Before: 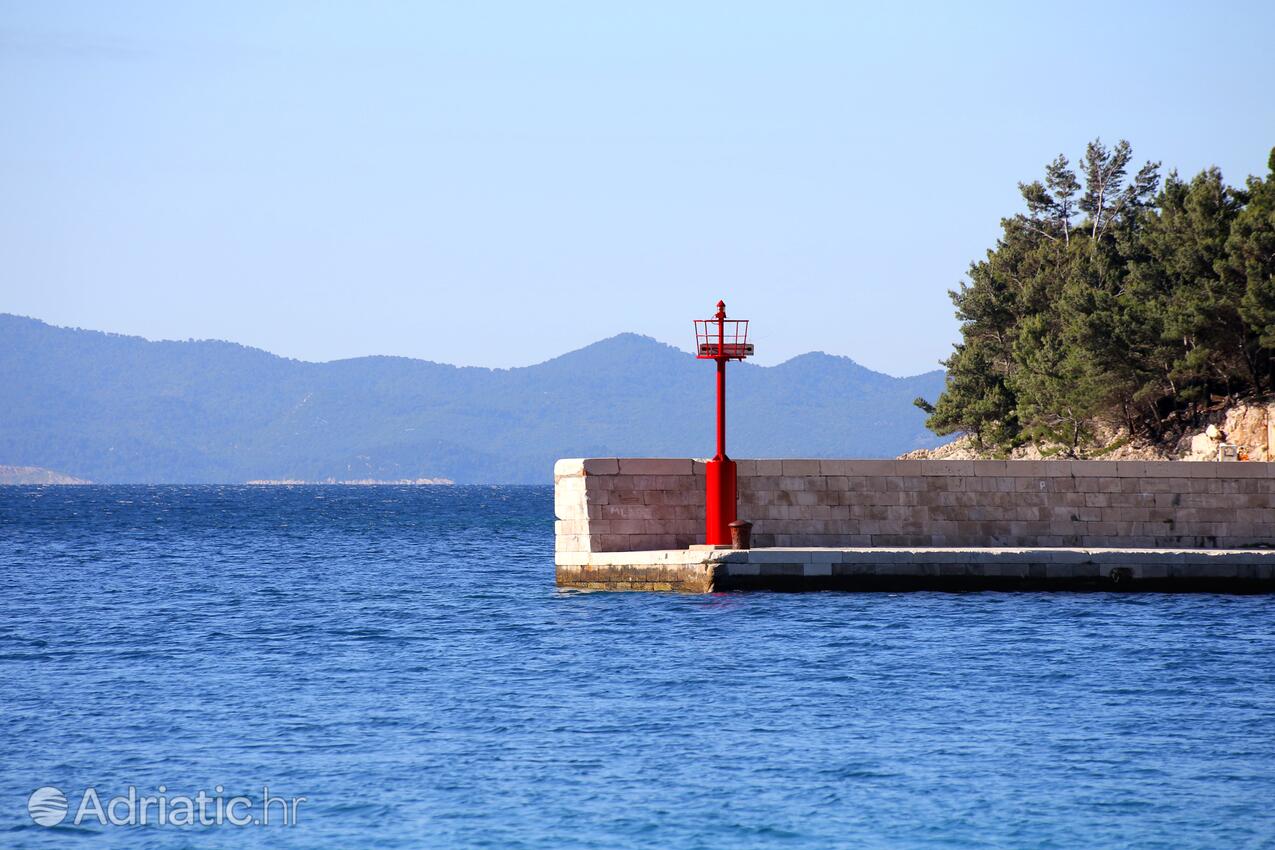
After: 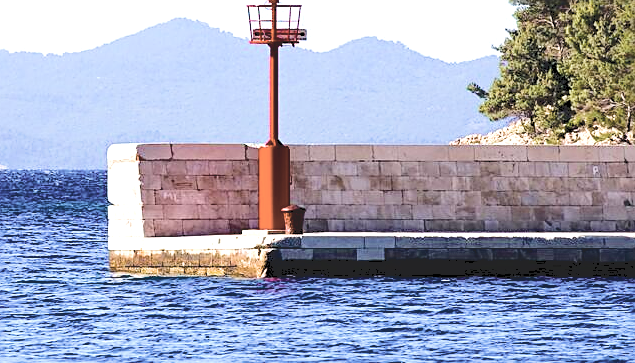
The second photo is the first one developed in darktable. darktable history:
exposure: black level correction 0.002, exposure 0.296 EV, compensate highlight preservation false
crop: left 35.121%, top 37.086%, right 15.008%, bottom 20.1%
color balance rgb: power › hue 71.5°, perceptual saturation grading › global saturation 15.693%, perceptual saturation grading › highlights -19.58%, perceptual saturation grading › shadows 20.261%, perceptual brilliance grading › highlights 20.205%, perceptual brilliance grading › mid-tones 20.231%, perceptual brilliance grading › shadows -19.783%, global vibrance 15.885%, saturation formula JzAzBz (2021)
sharpen: on, module defaults
contrast brightness saturation: brightness 0.19, saturation -0.498
tone curve: curves: ch0 [(0, 0) (0.003, 0.139) (0.011, 0.14) (0.025, 0.138) (0.044, 0.14) (0.069, 0.149) (0.1, 0.161) (0.136, 0.179) (0.177, 0.203) (0.224, 0.245) (0.277, 0.302) (0.335, 0.382) (0.399, 0.461) (0.468, 0.546) (0.543, 0.614) (0.623, 0.687) (0.709, 0.758) (0.801, 0.84) (0.898, 0.912) (1, 1)], color space Lab, independent channels, preserve colors none
velvia: strength 75%
